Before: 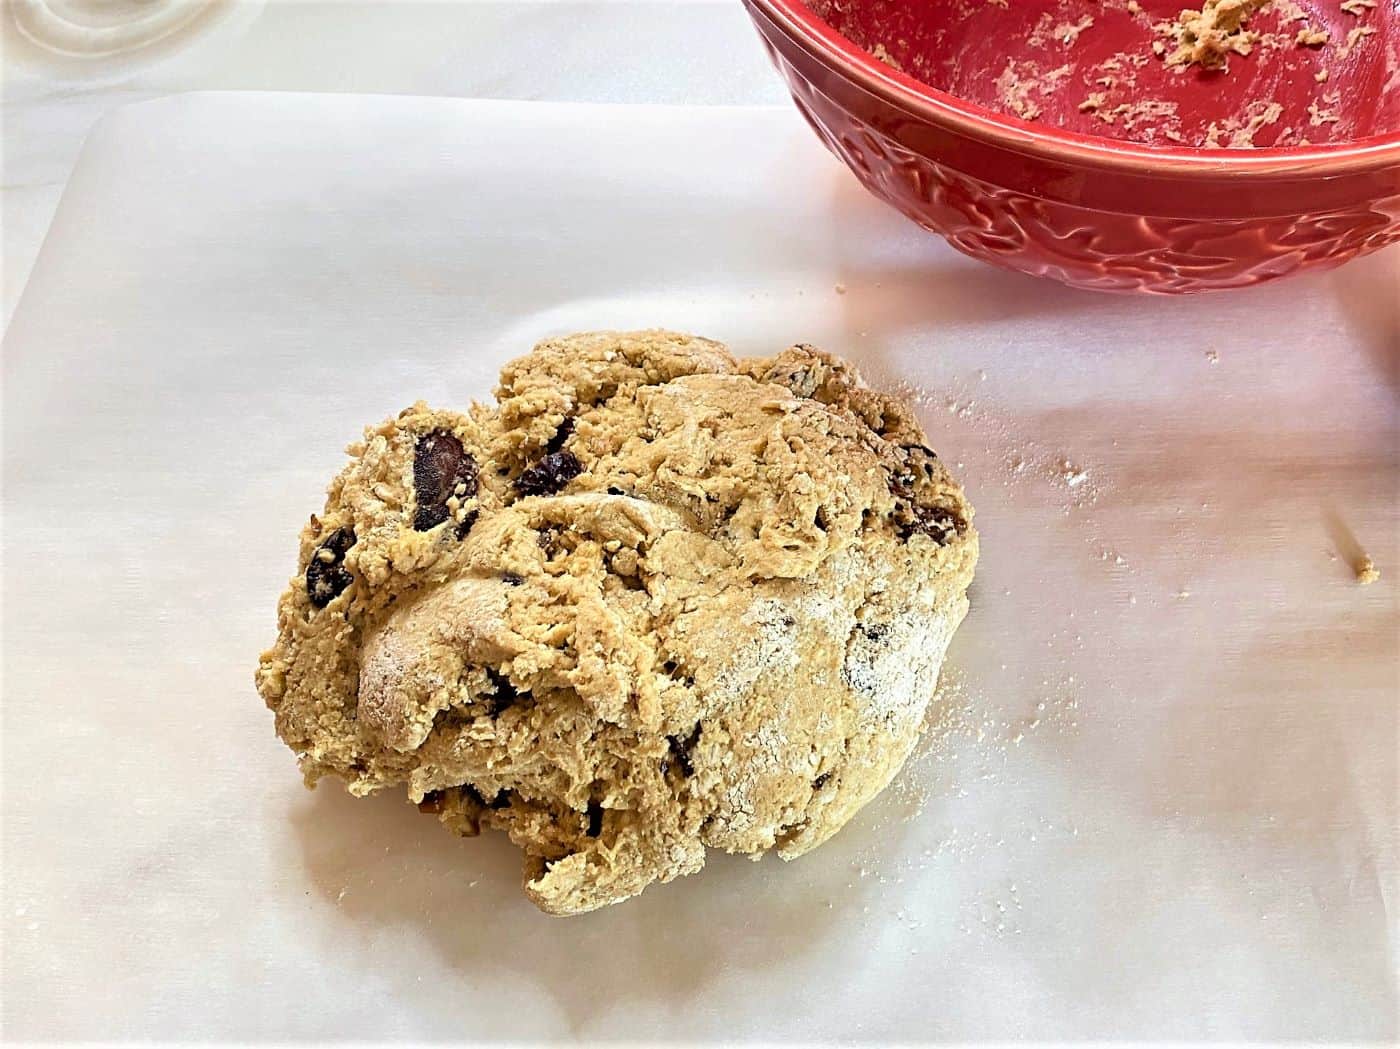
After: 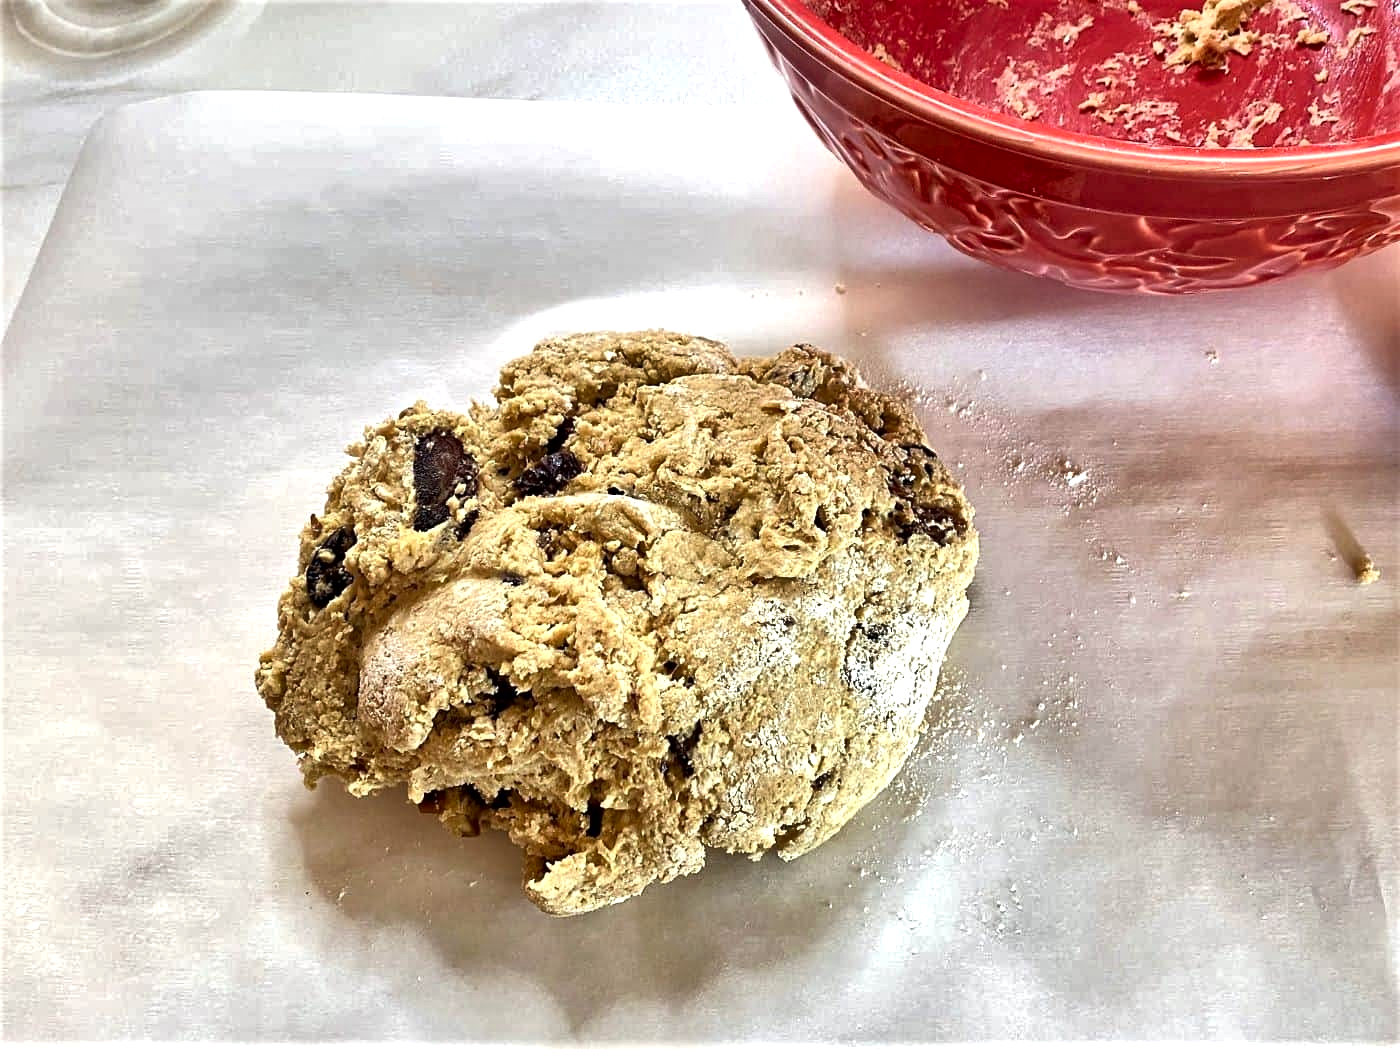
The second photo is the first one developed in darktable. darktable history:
exposure: exposure 0.2 EV, compensate highlight preservation false
shadows and highlights: highlights color adjustment 0%, soften with gaussian
local contrast: mode bilateral grid, contrast 20, coarseness 50, detail 161%, midtone range 0.2
